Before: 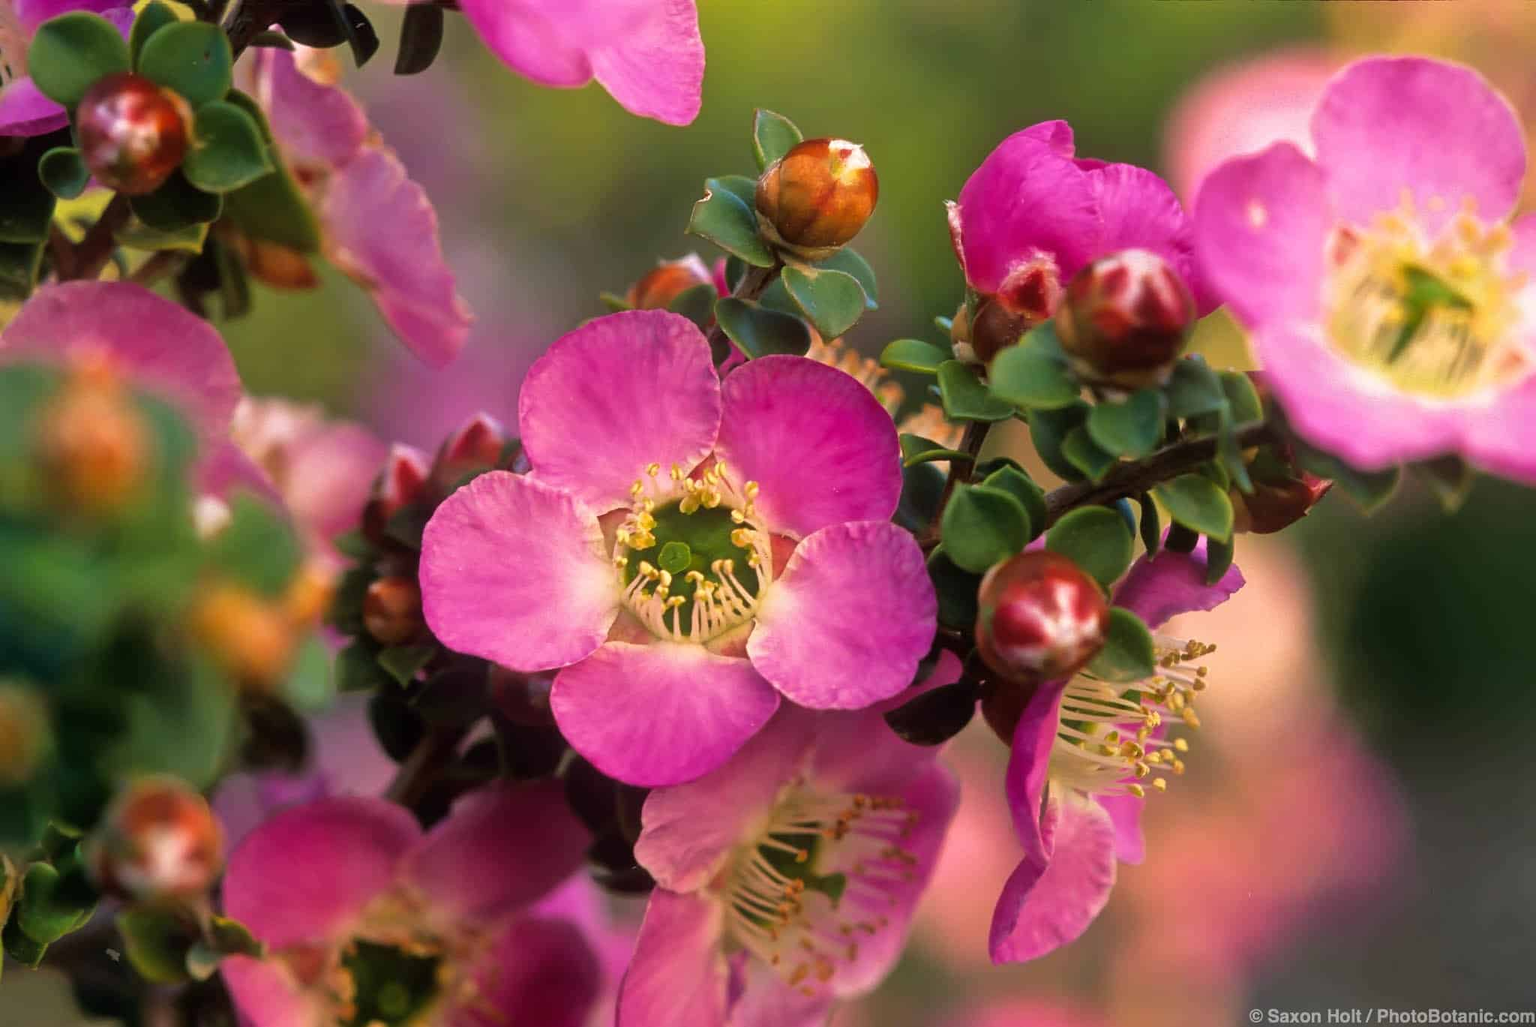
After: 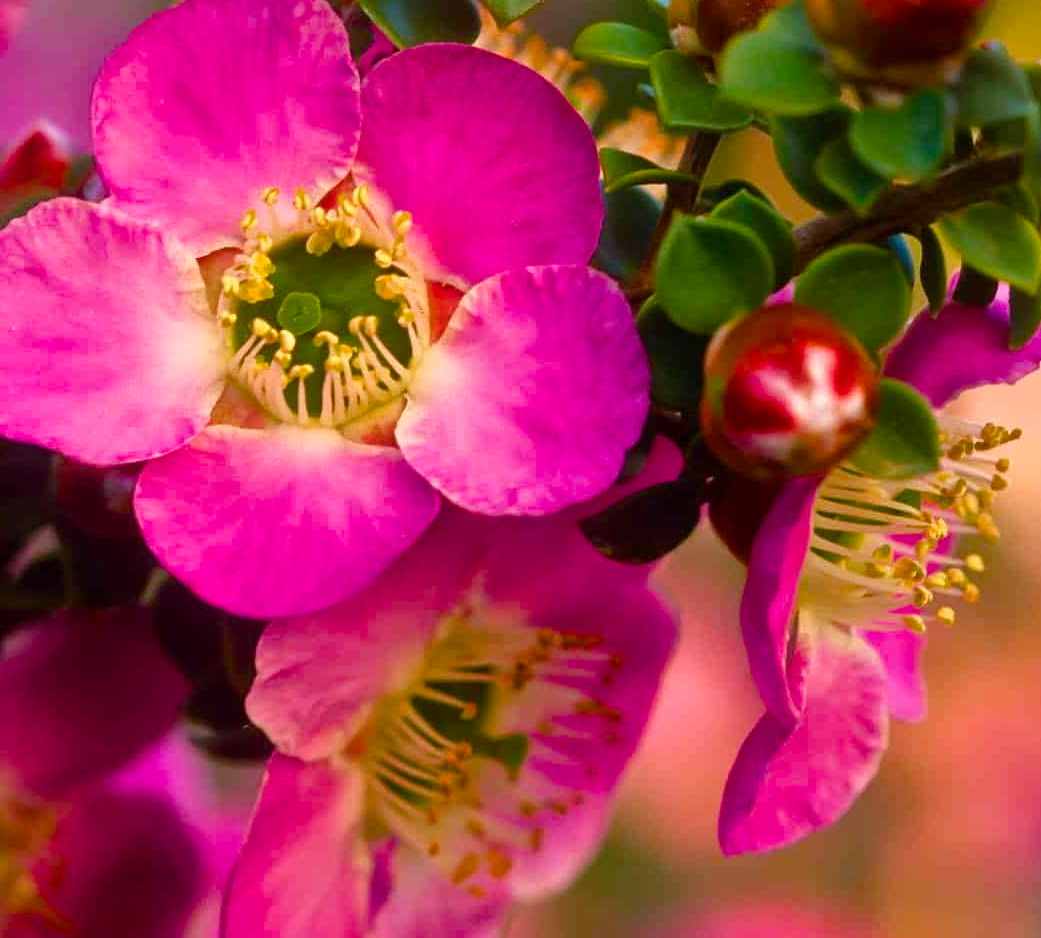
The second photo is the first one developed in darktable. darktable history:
color balance rgb: linear chroma grading › global chroma 9.525%, perceptual saturation grading › global saturation 20%, perceptual saturation grading › highlights -25.871%, perceptual saturation grading › shadows 49.974%, global vibrance 20%
crop and rotate: left 29.298%, top 31.411%, right 19.849%
